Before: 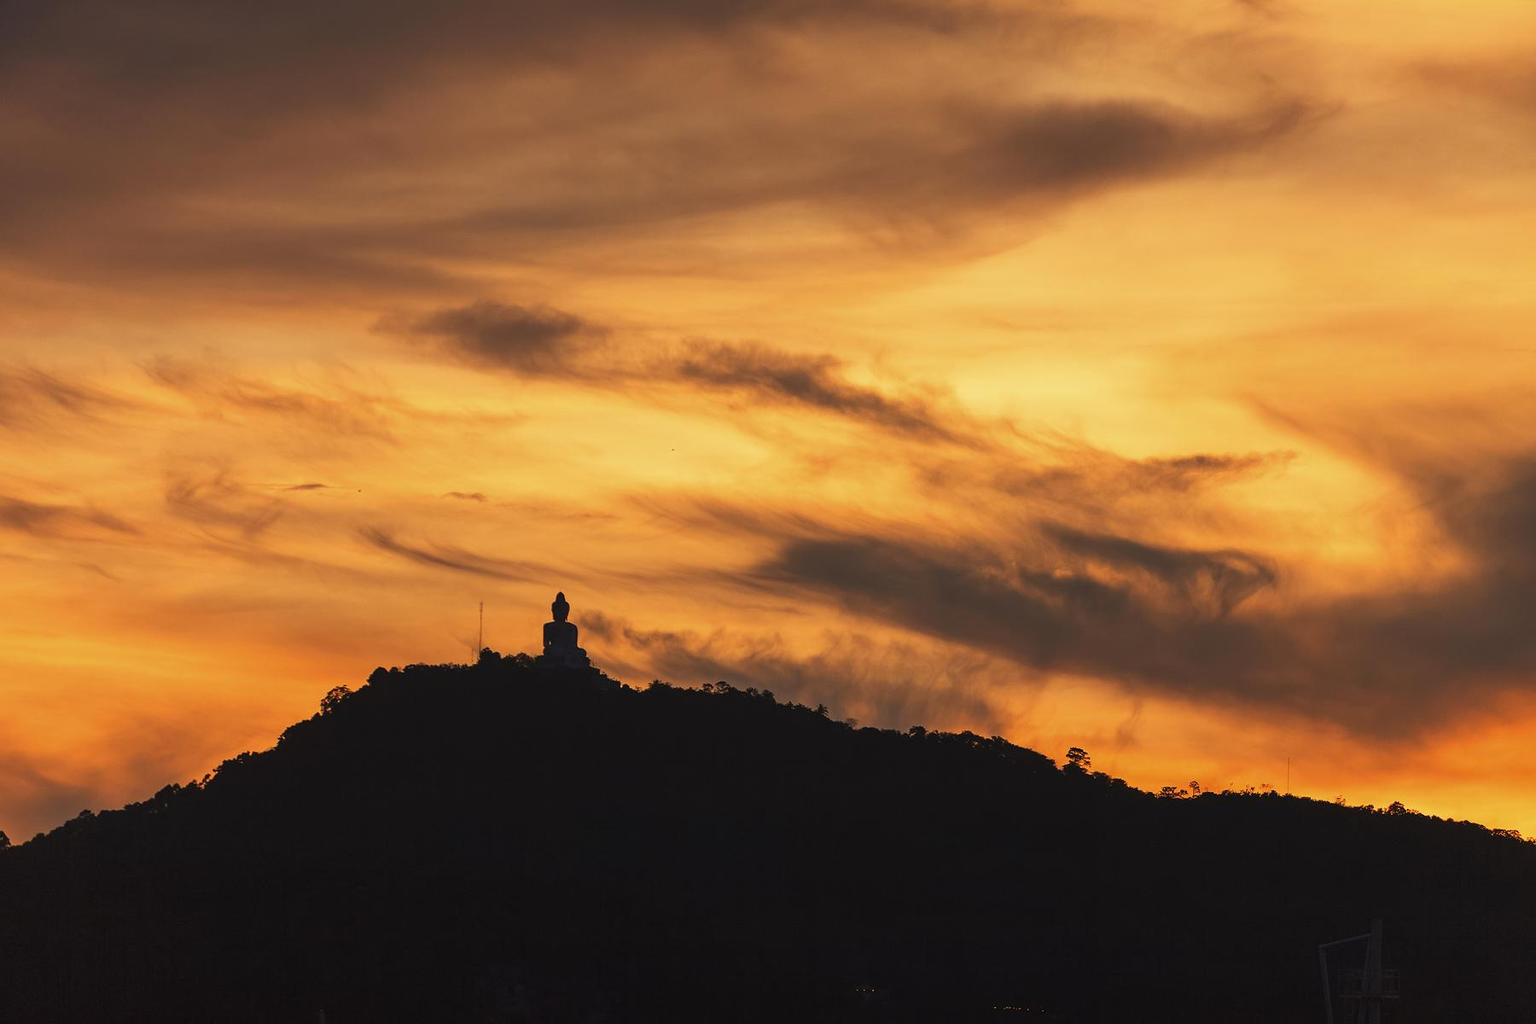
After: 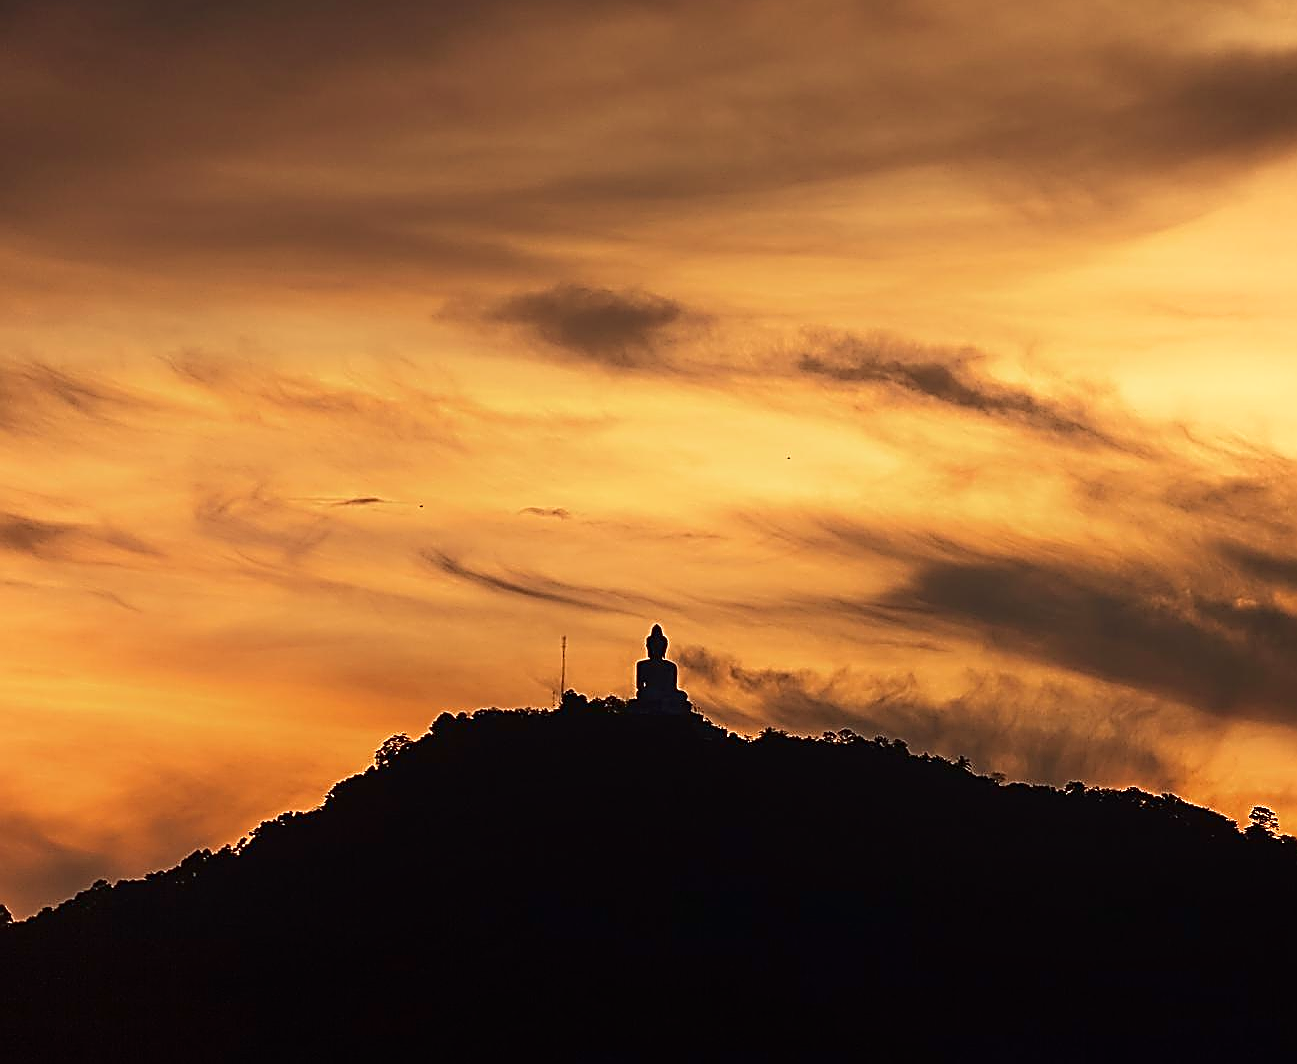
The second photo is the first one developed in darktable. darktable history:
sharpen: amount 1.878
velvia: strength 24.74%
shadows and highlights: shadows -60.68, white point adjustment -5.07, highlights 60.7
crop: top 5.76%, right 27.908%, bottom 5.532%
